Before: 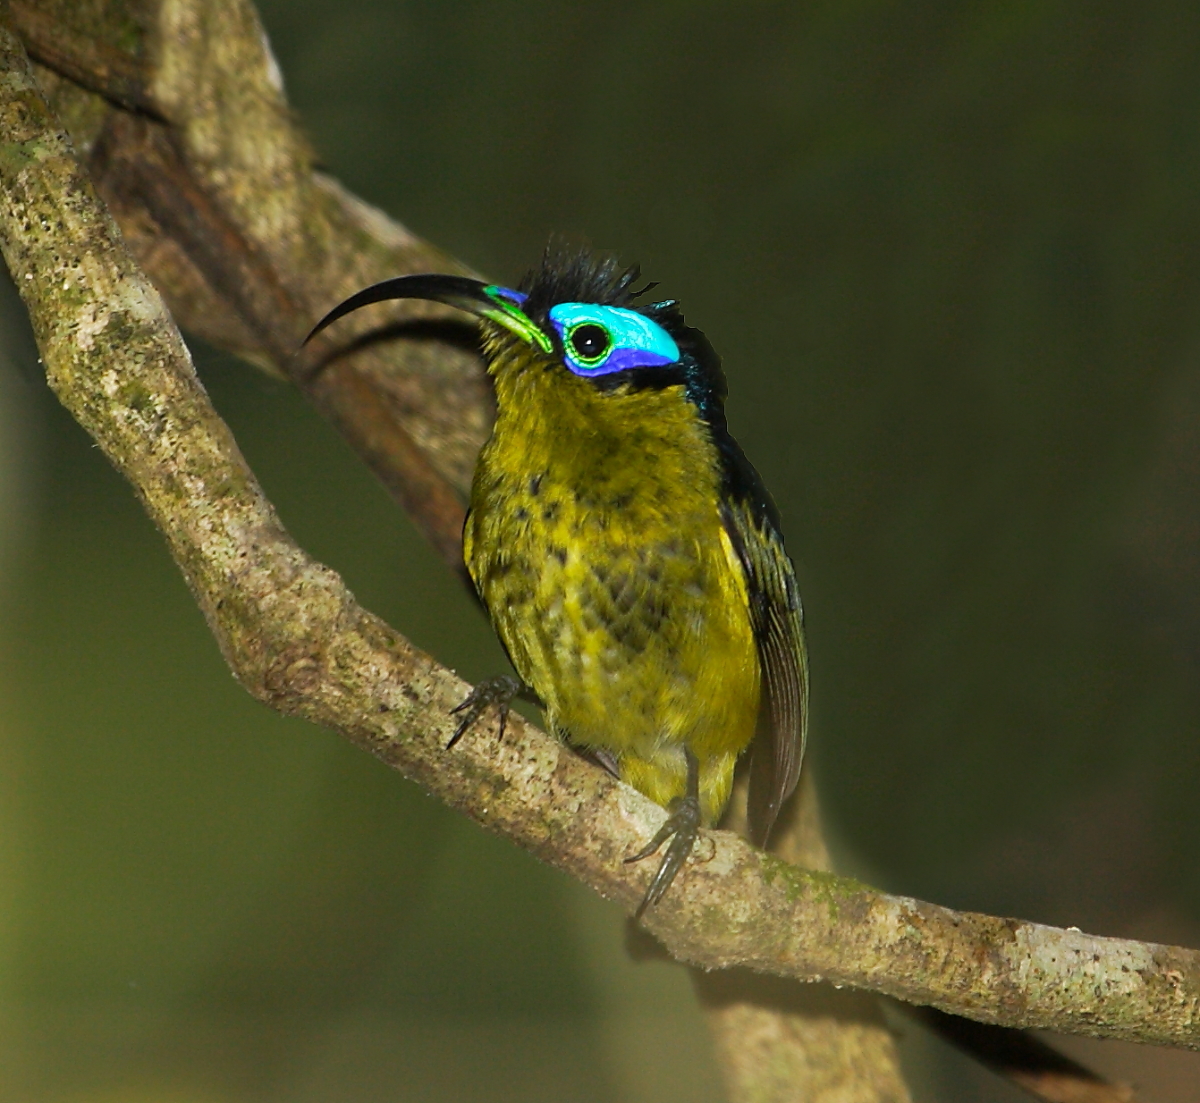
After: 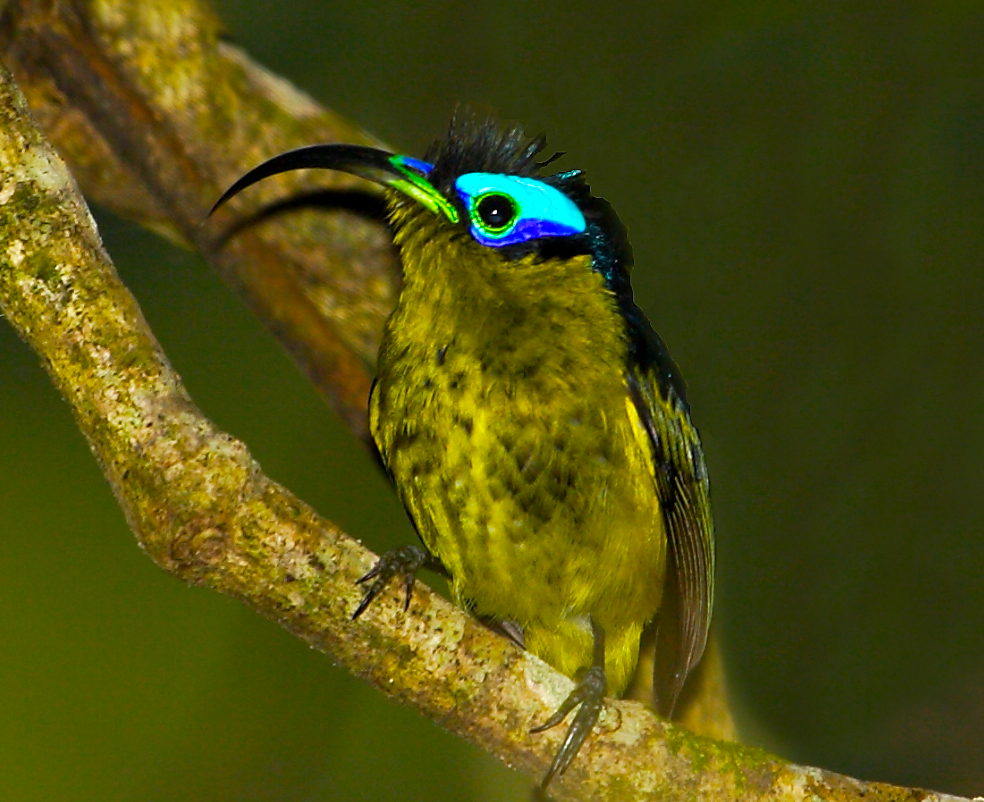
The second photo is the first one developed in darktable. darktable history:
crop: left 7.856%, top 11.836%, right 10.12%, bottom 15.387%
color balance rgb: linear chroma grading › global chroma 15%, perceptual saturation grading › global saturation 30%
contrast equalizer: octaves 7, y [[0.528 ×6], [0.514 ×6], [0.362 ×6], [0 ×6], [0 ×6]]
